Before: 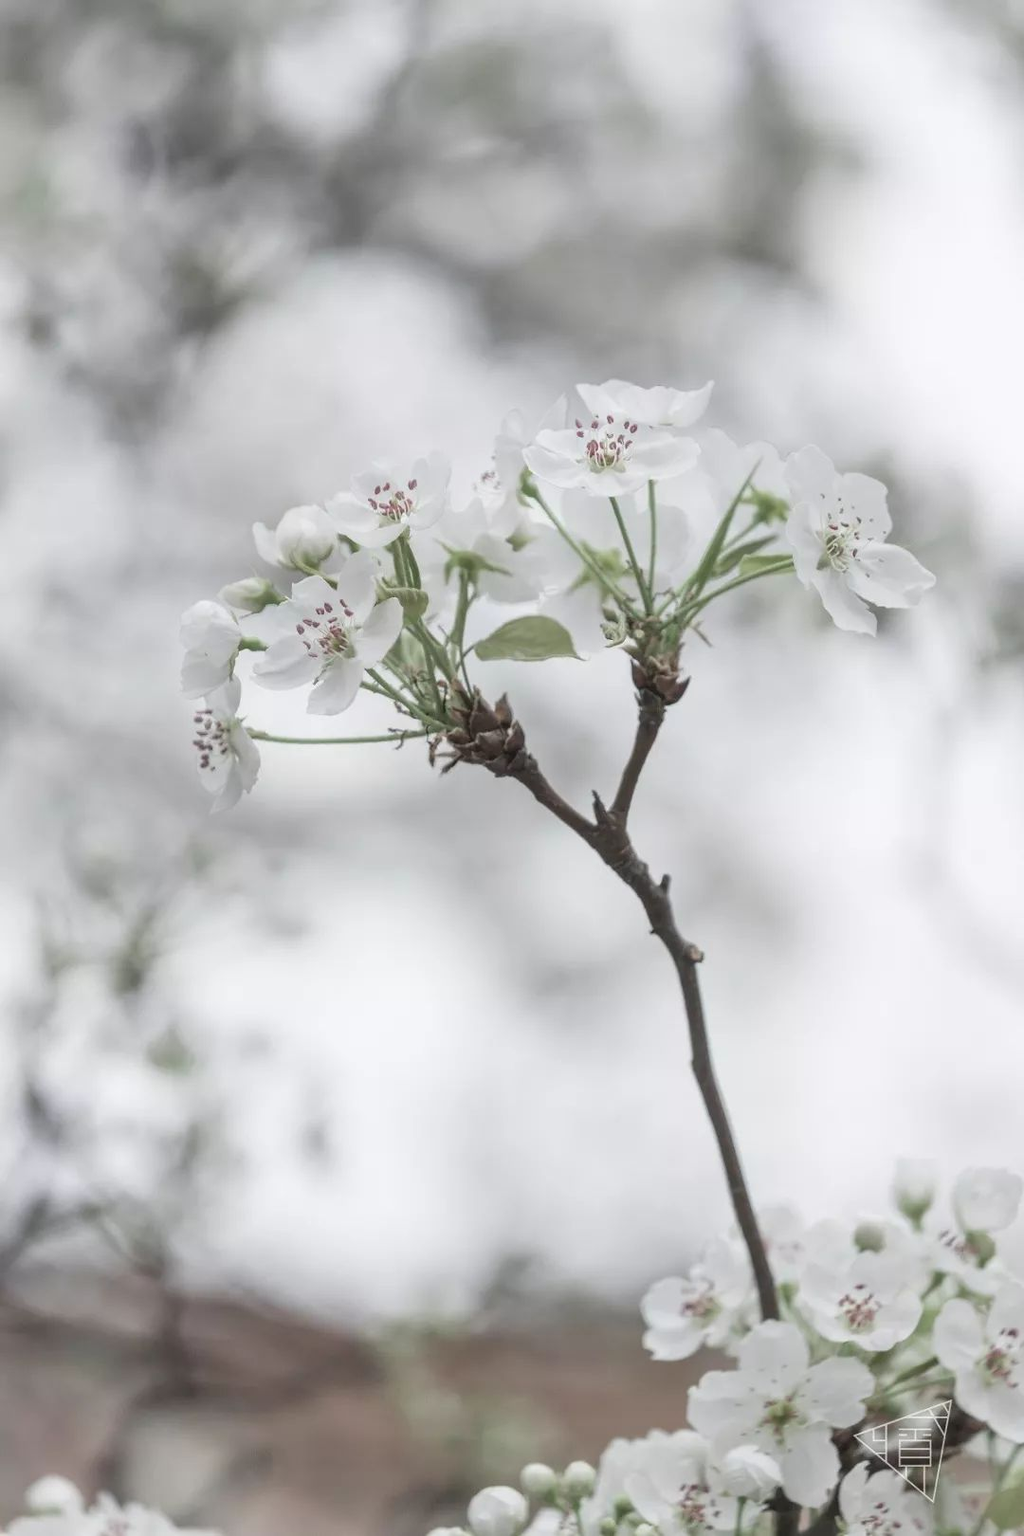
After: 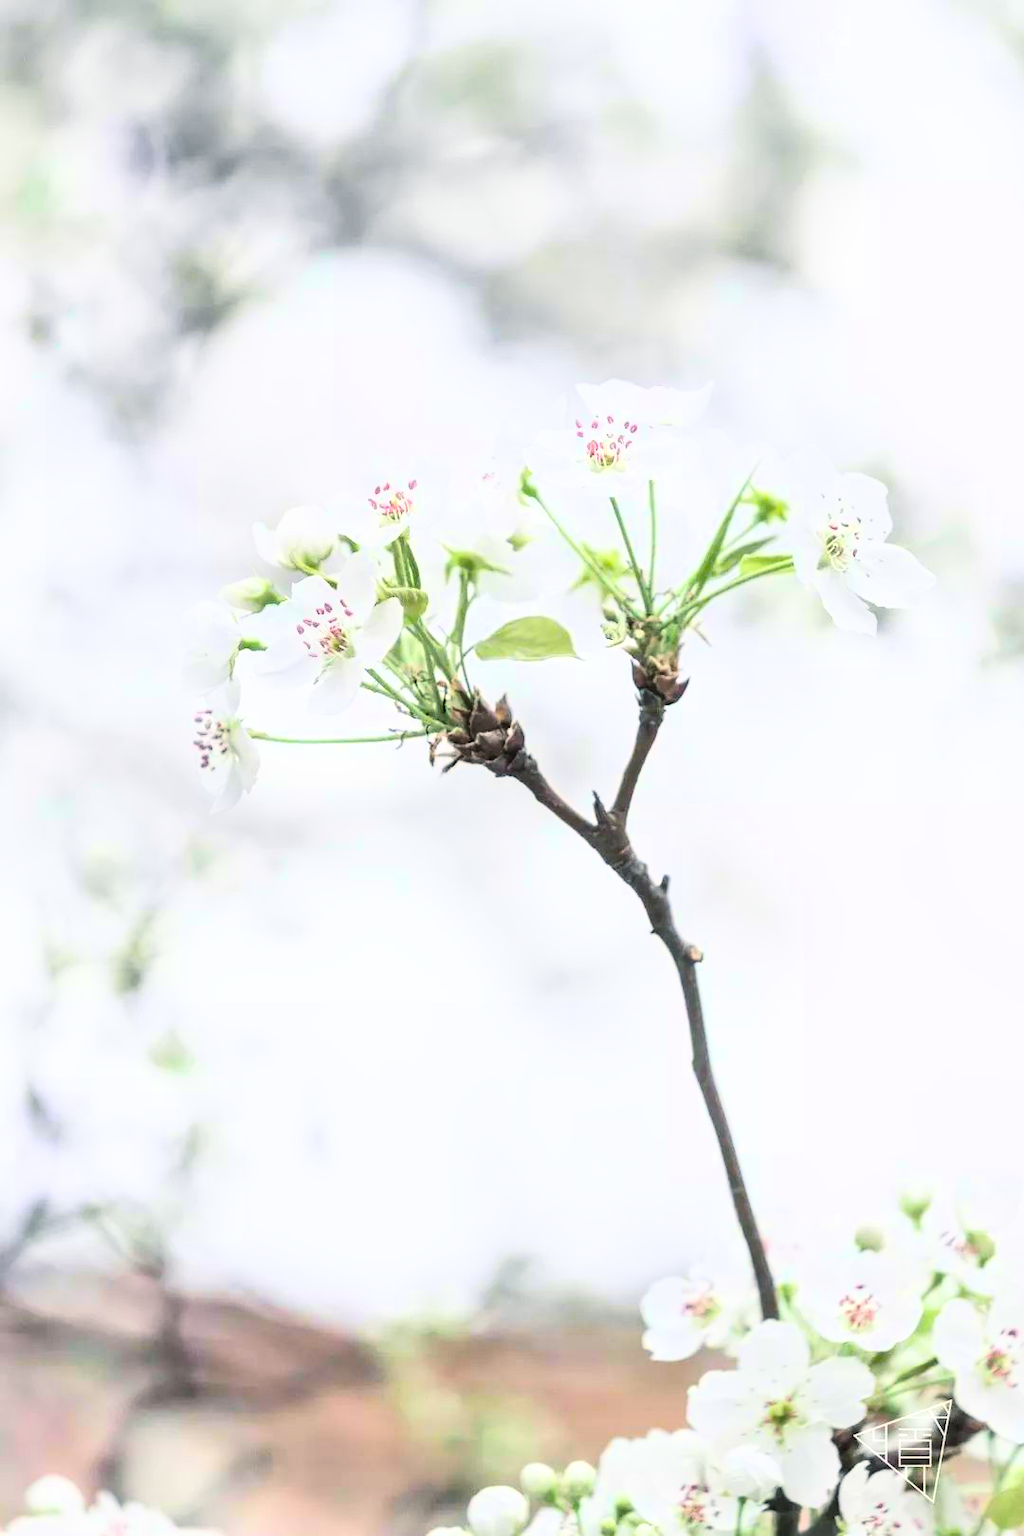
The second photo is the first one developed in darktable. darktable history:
color balance rgb: shadows lift › chroma 2.951%, shadows lift › hue 241.99°, perceptual saturation grading › global saturation 65.444%, perceptual saturation grading › highlights 50.286%, perceptual saturation grading › shadows 29.621%
exposure: compensate highlight preservation false
base curve: curves: ch0 [(0, 0) (0.007, 0.004) (0.027, 0.03) (0.046, 0.07) (0.207, 0.54) (0.442, 0.872) (0.673, 0.972) (1, 1)], exposure shift 0.01, preserve colors average RGB
